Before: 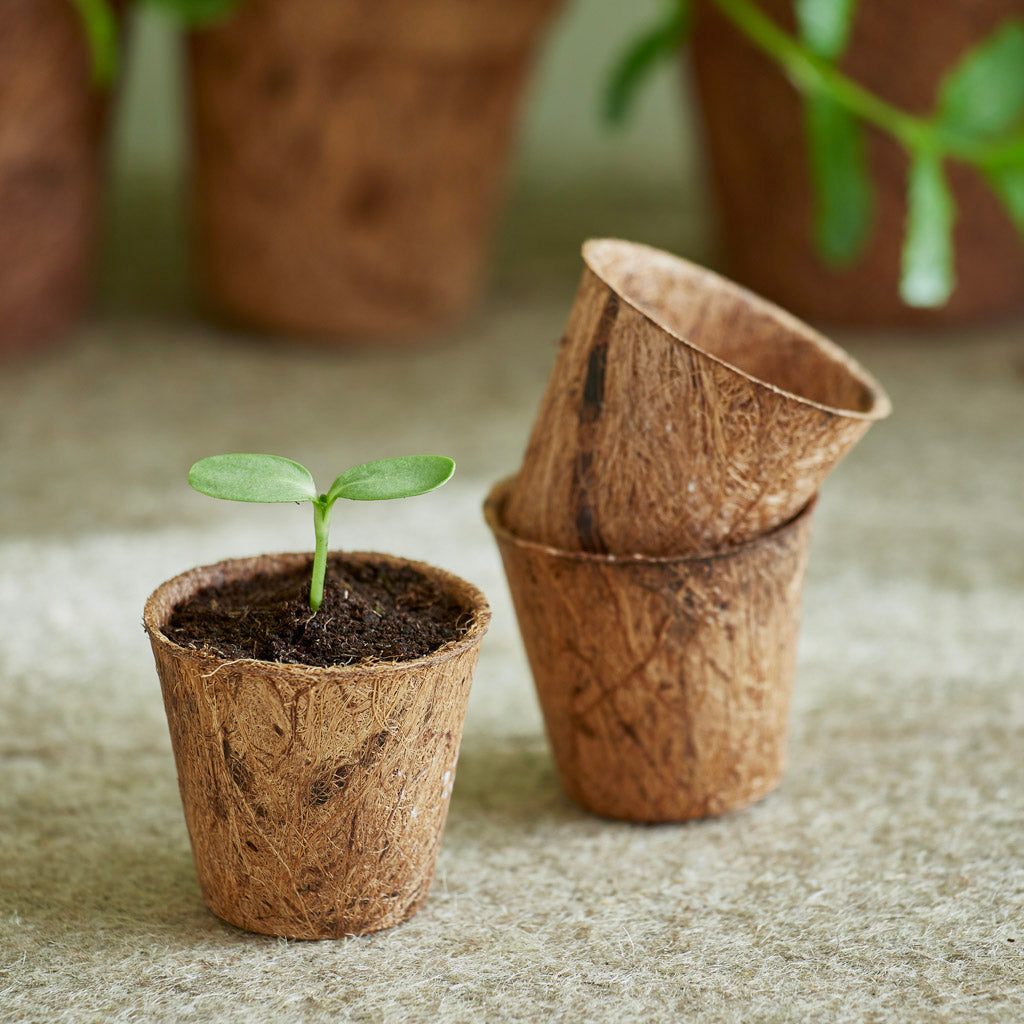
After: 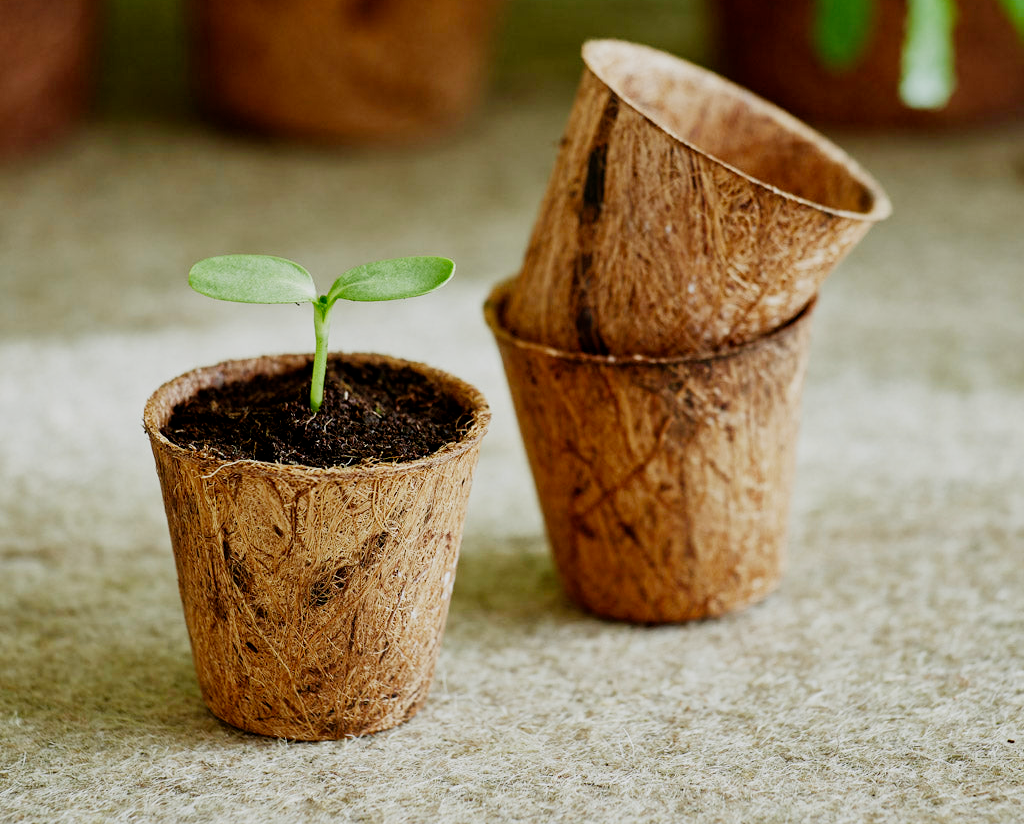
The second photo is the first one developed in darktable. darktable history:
crop and rotate: top 19.474%
tone equalizer: on, module defaults
filmic rgb: black relative exposure -7.65 EV, white relative exposure 4.56 EV, hardness 3.61, contrast 1.25, preserve chrominance no, color science v4 (2020), contrast in shadows soft, contrast in highlights soft
